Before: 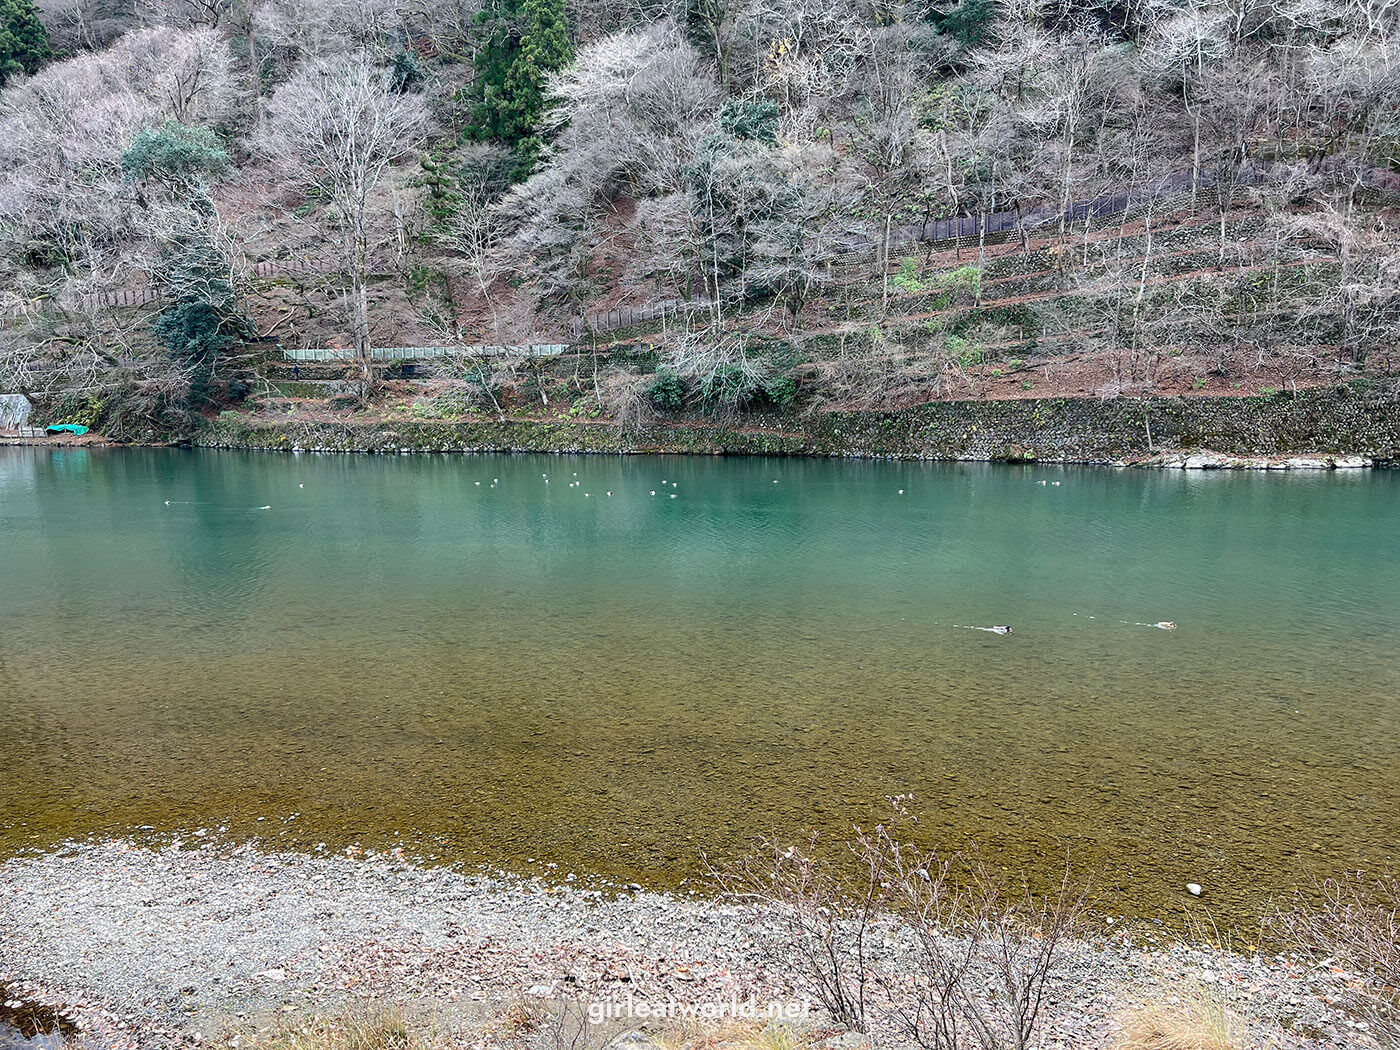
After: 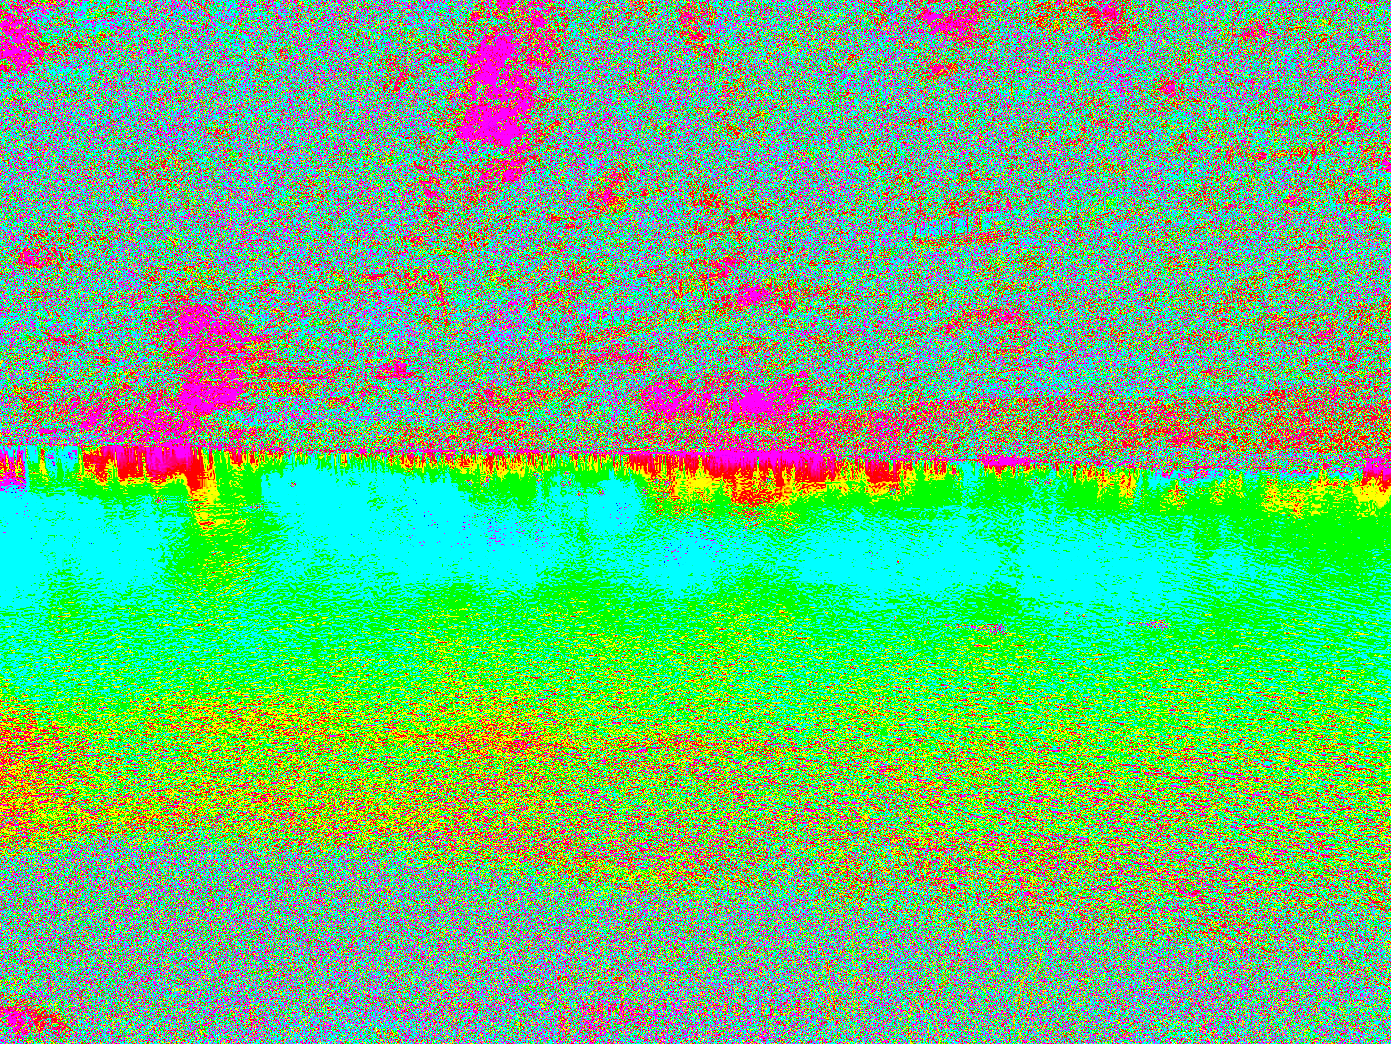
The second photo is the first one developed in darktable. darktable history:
crop and rotate: left 0.614%, top 0.179%, bottom 0.309%
haze removal: strength -0.1, adaptive false
white balance: red 8, blue 8
color zones: curves: ch1 [(0.239, 0.552) (0.75, 0.5)]; ch2 [(0.25, 0.462) (0.749, 0.457)], mix 25.94%
color correction: highlights a* 19.5, highlights b* -11.53, saturation 1.69
